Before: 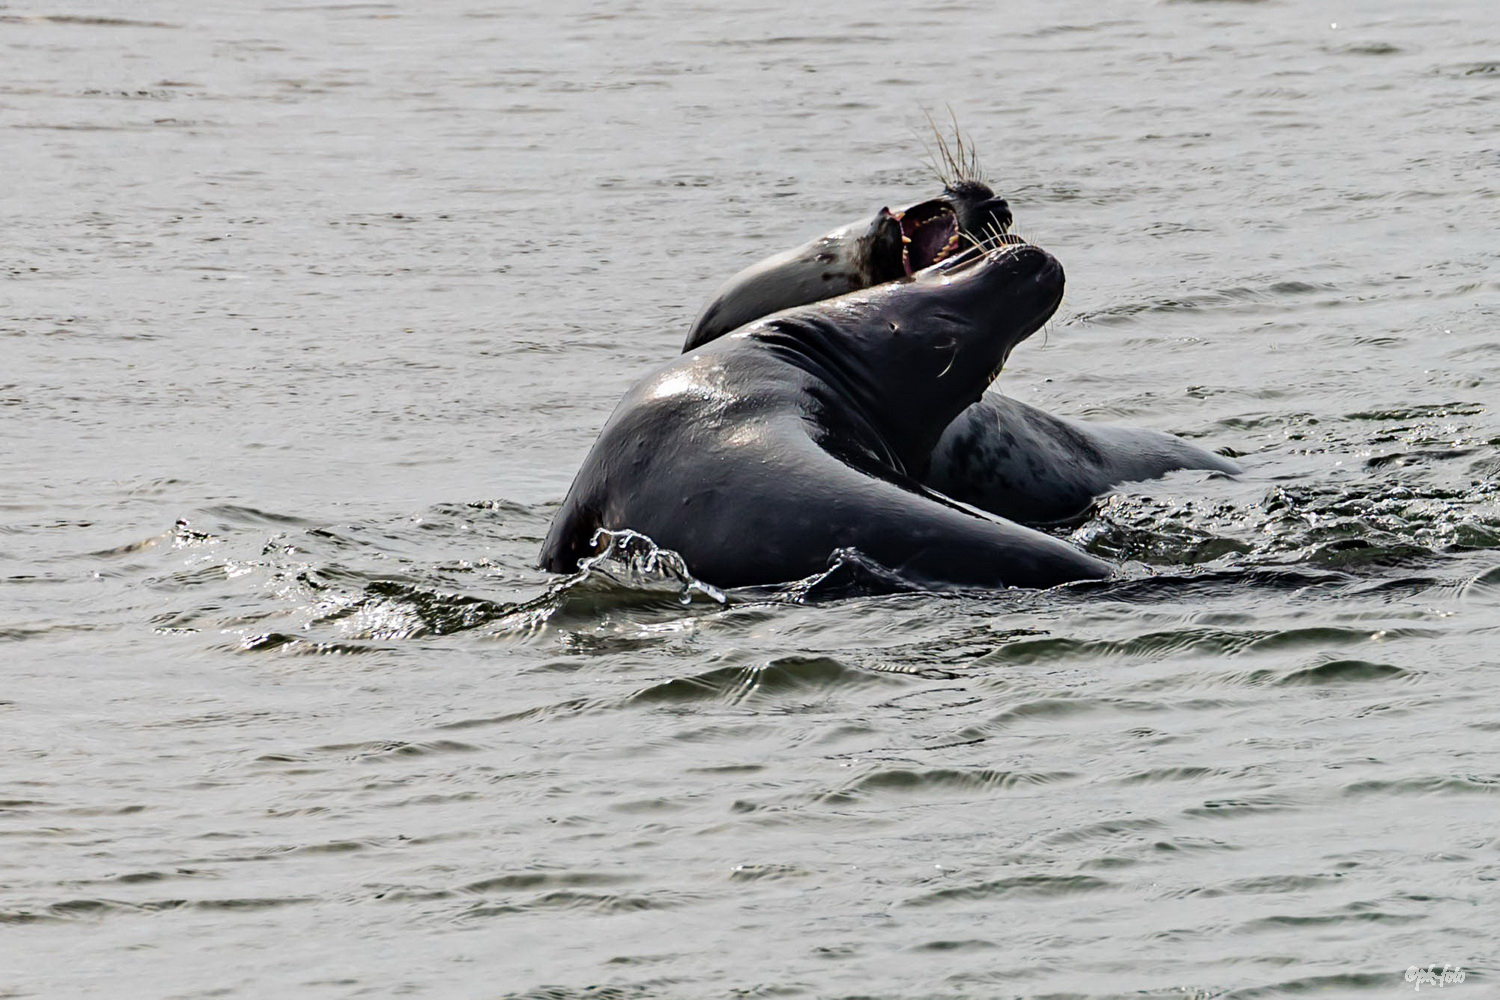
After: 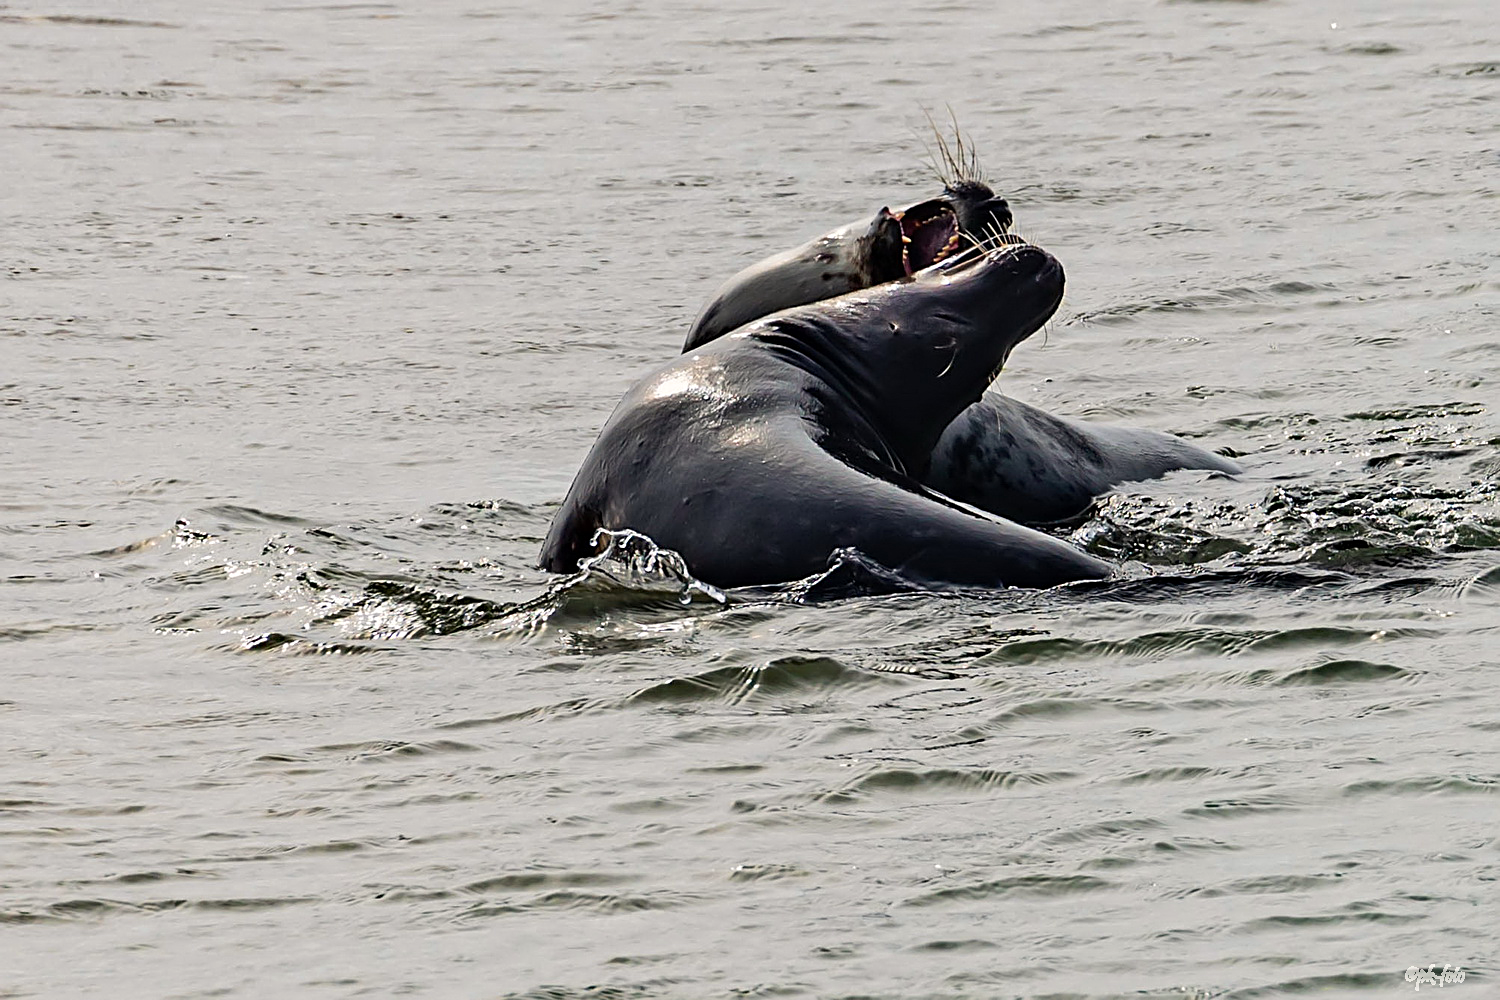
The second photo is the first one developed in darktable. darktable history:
color correction: highlights a* 0.816, highlights b* 2.78, saturation 1.1
sharpen: on, module defaults
